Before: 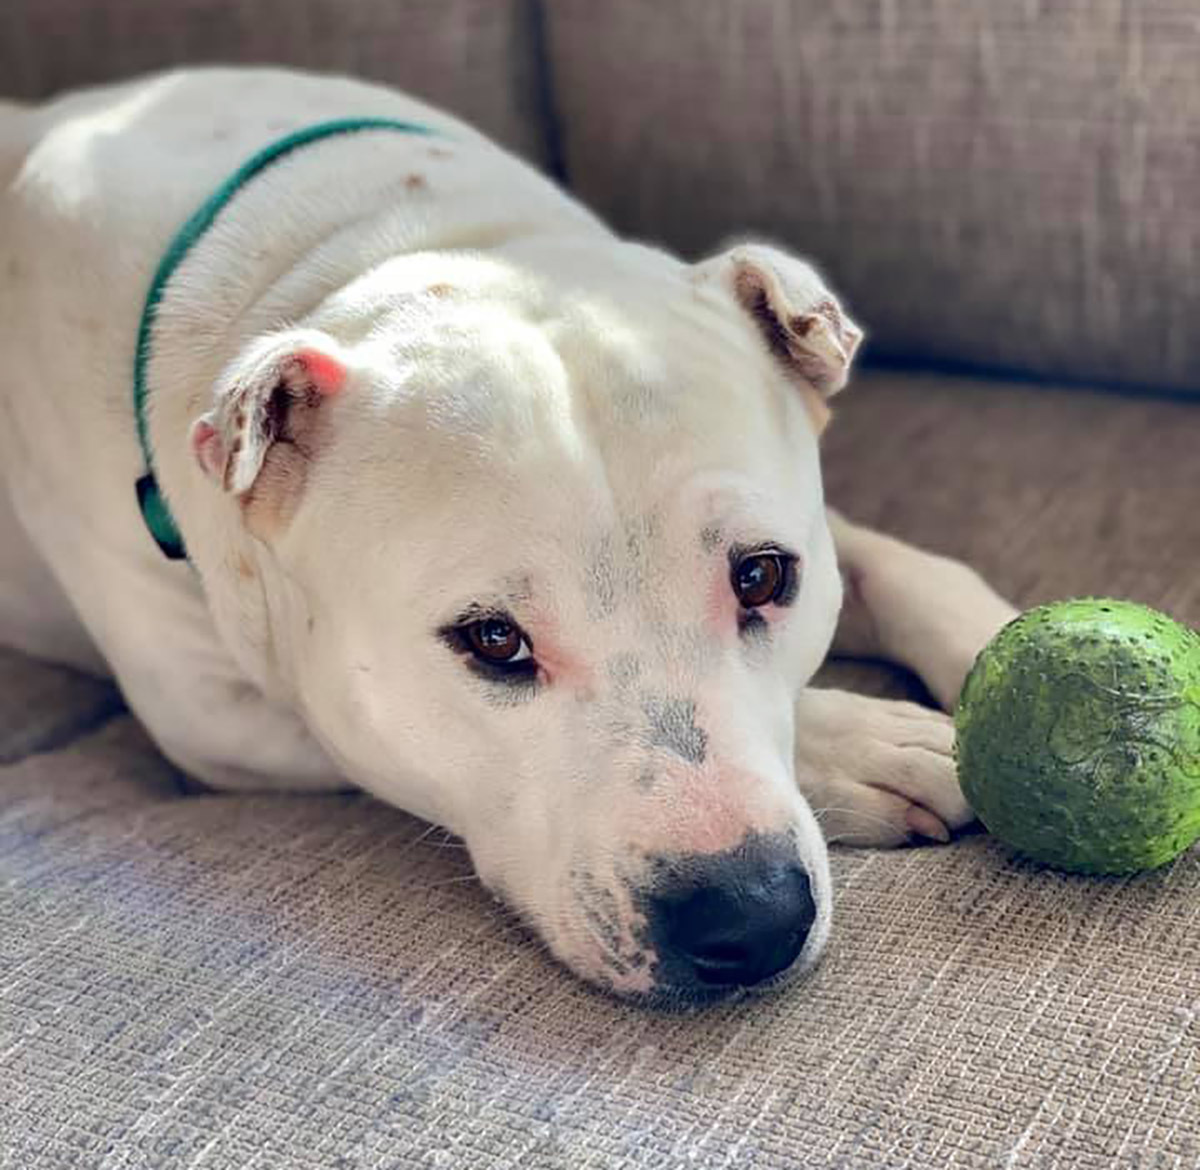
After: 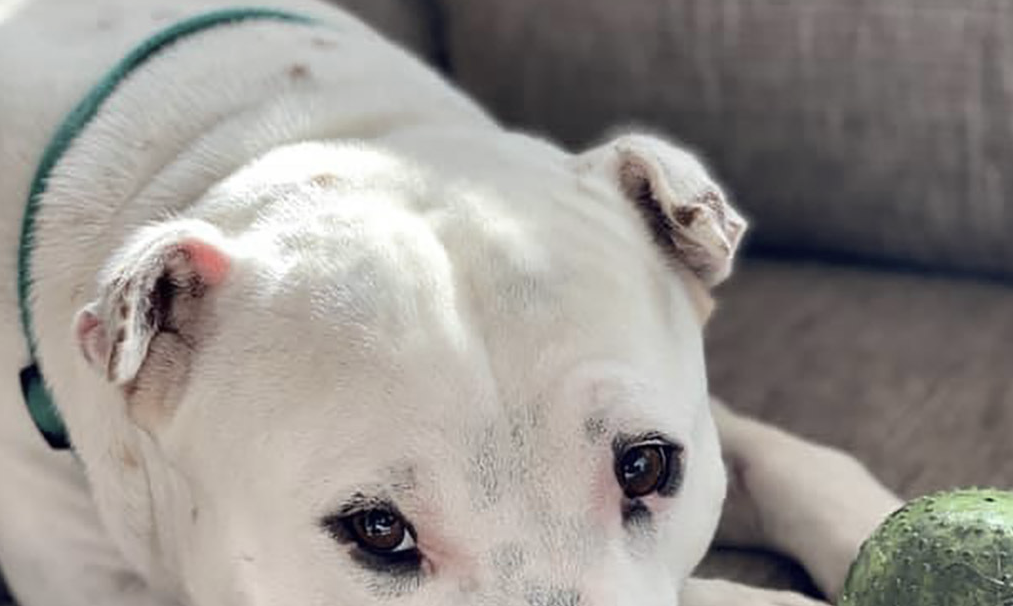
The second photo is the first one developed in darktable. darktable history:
crop and rotate: left 9.708%, top 9.415%, right 5.871%, bottom 38.709%
color correction: highlights b* -0.02, saturation 0.585
